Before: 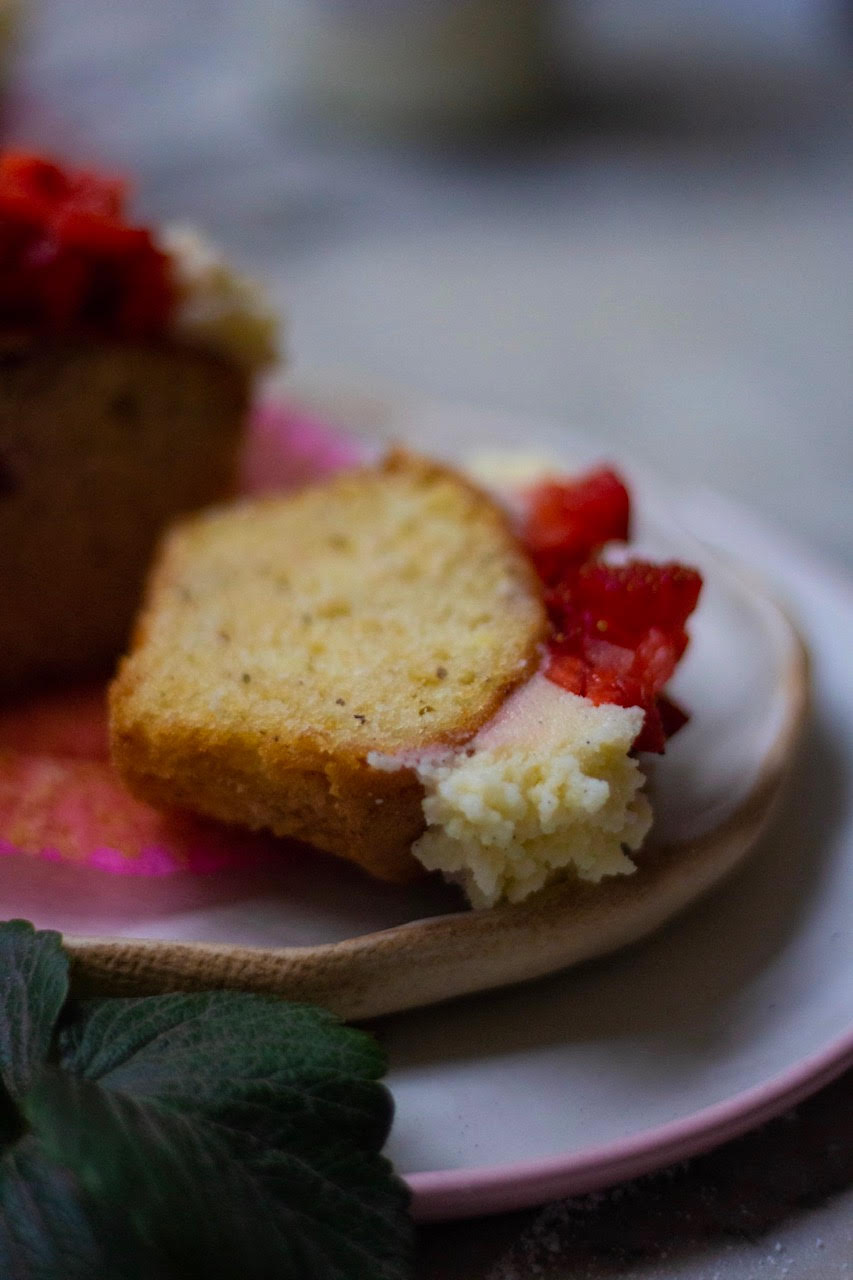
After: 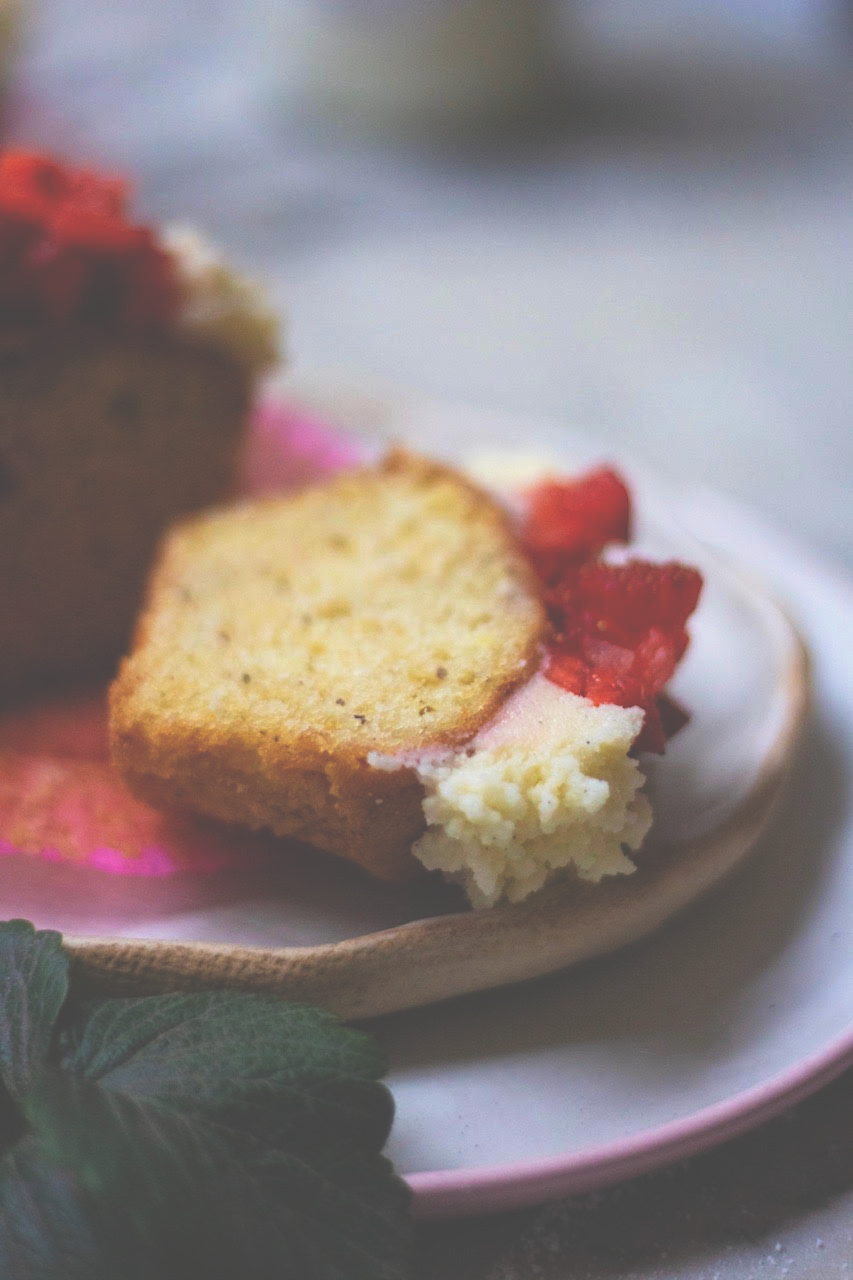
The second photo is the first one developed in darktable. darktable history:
exposure: black level correction -0.041, exposure 0.064 EV, compensate highlight preservation false
base curve: curves: ch0 [(0, 0) (0.579, 0.807) (1, 1)], preserve colors none
